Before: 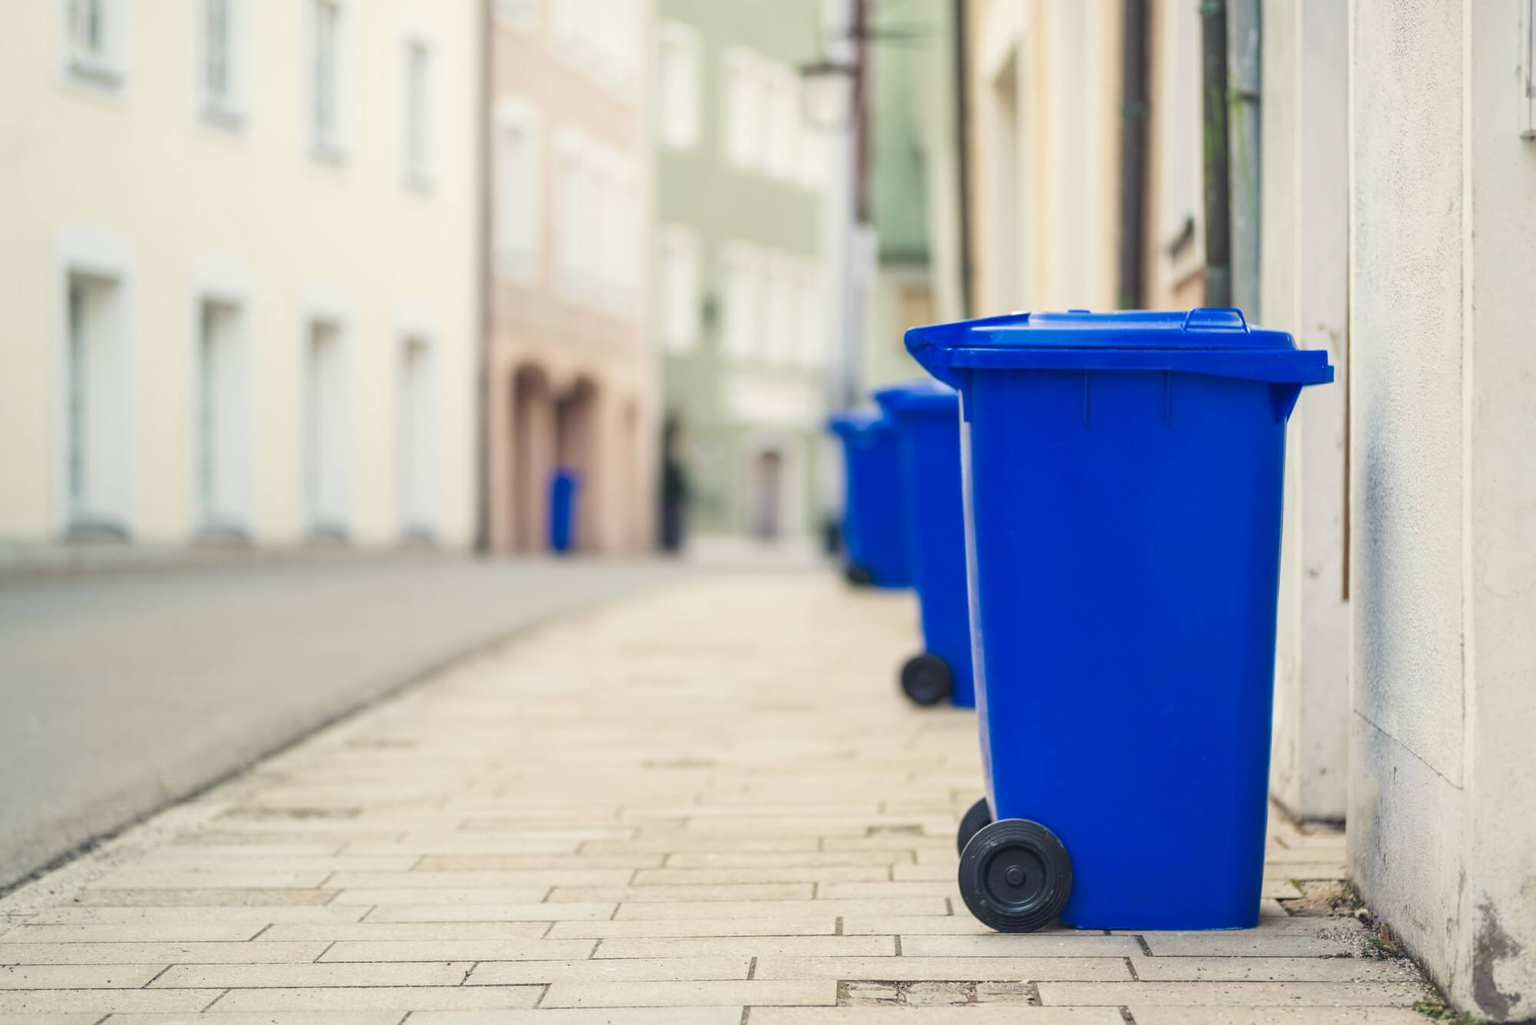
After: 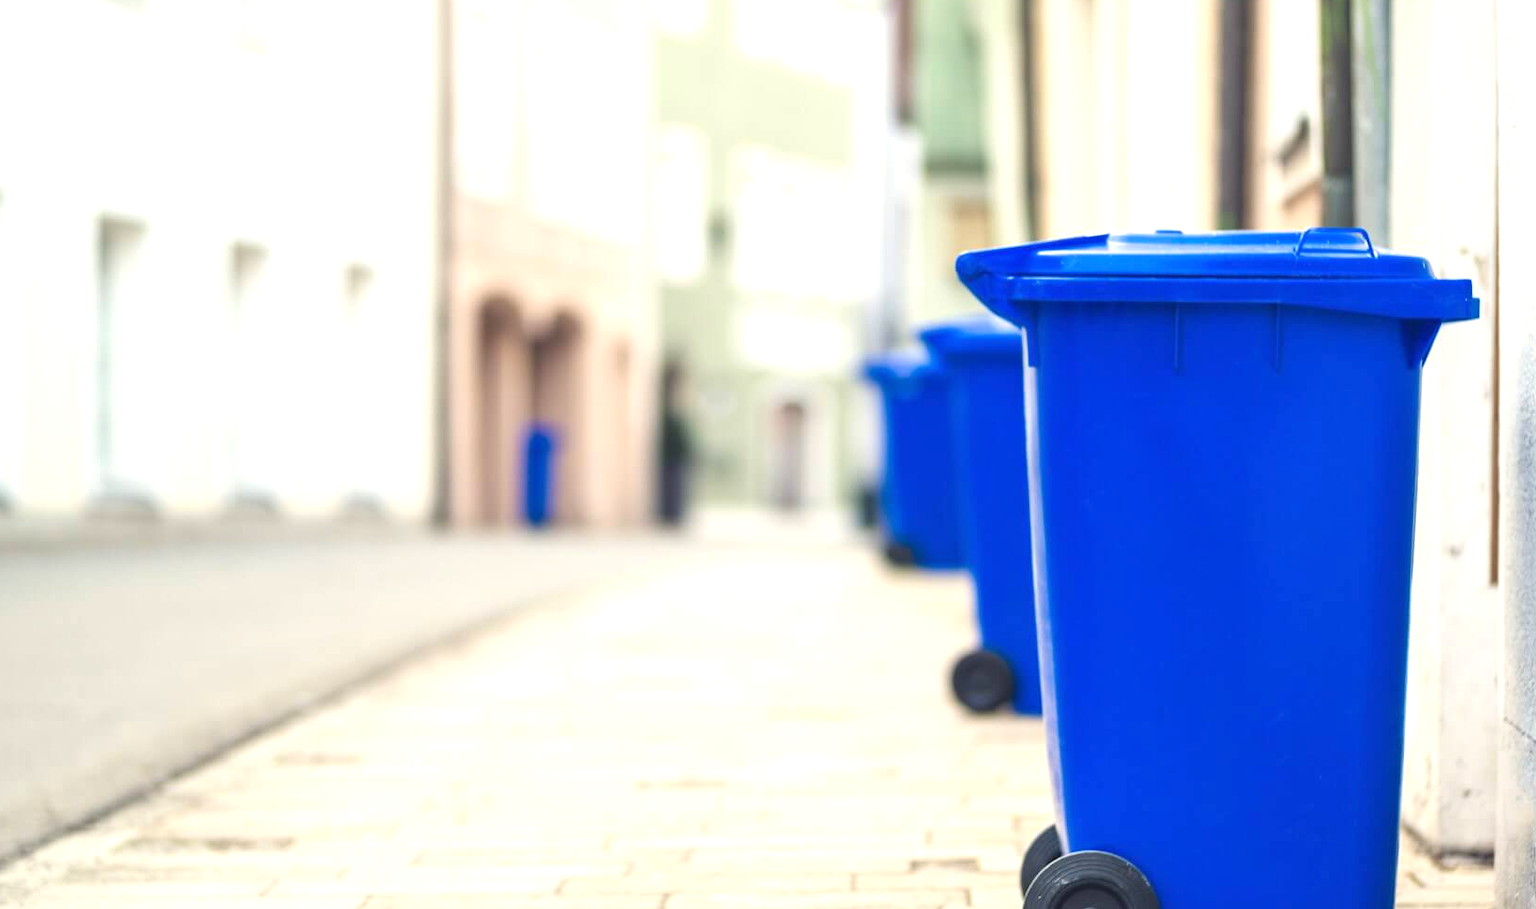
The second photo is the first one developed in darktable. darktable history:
crop: left 7.856%, top 11.836%, right 10.12%, bottom 15.387%
exposure: black level correction 0, exposure 0.7 EV, compensate exposure bias true, compensate highlight preservation false
